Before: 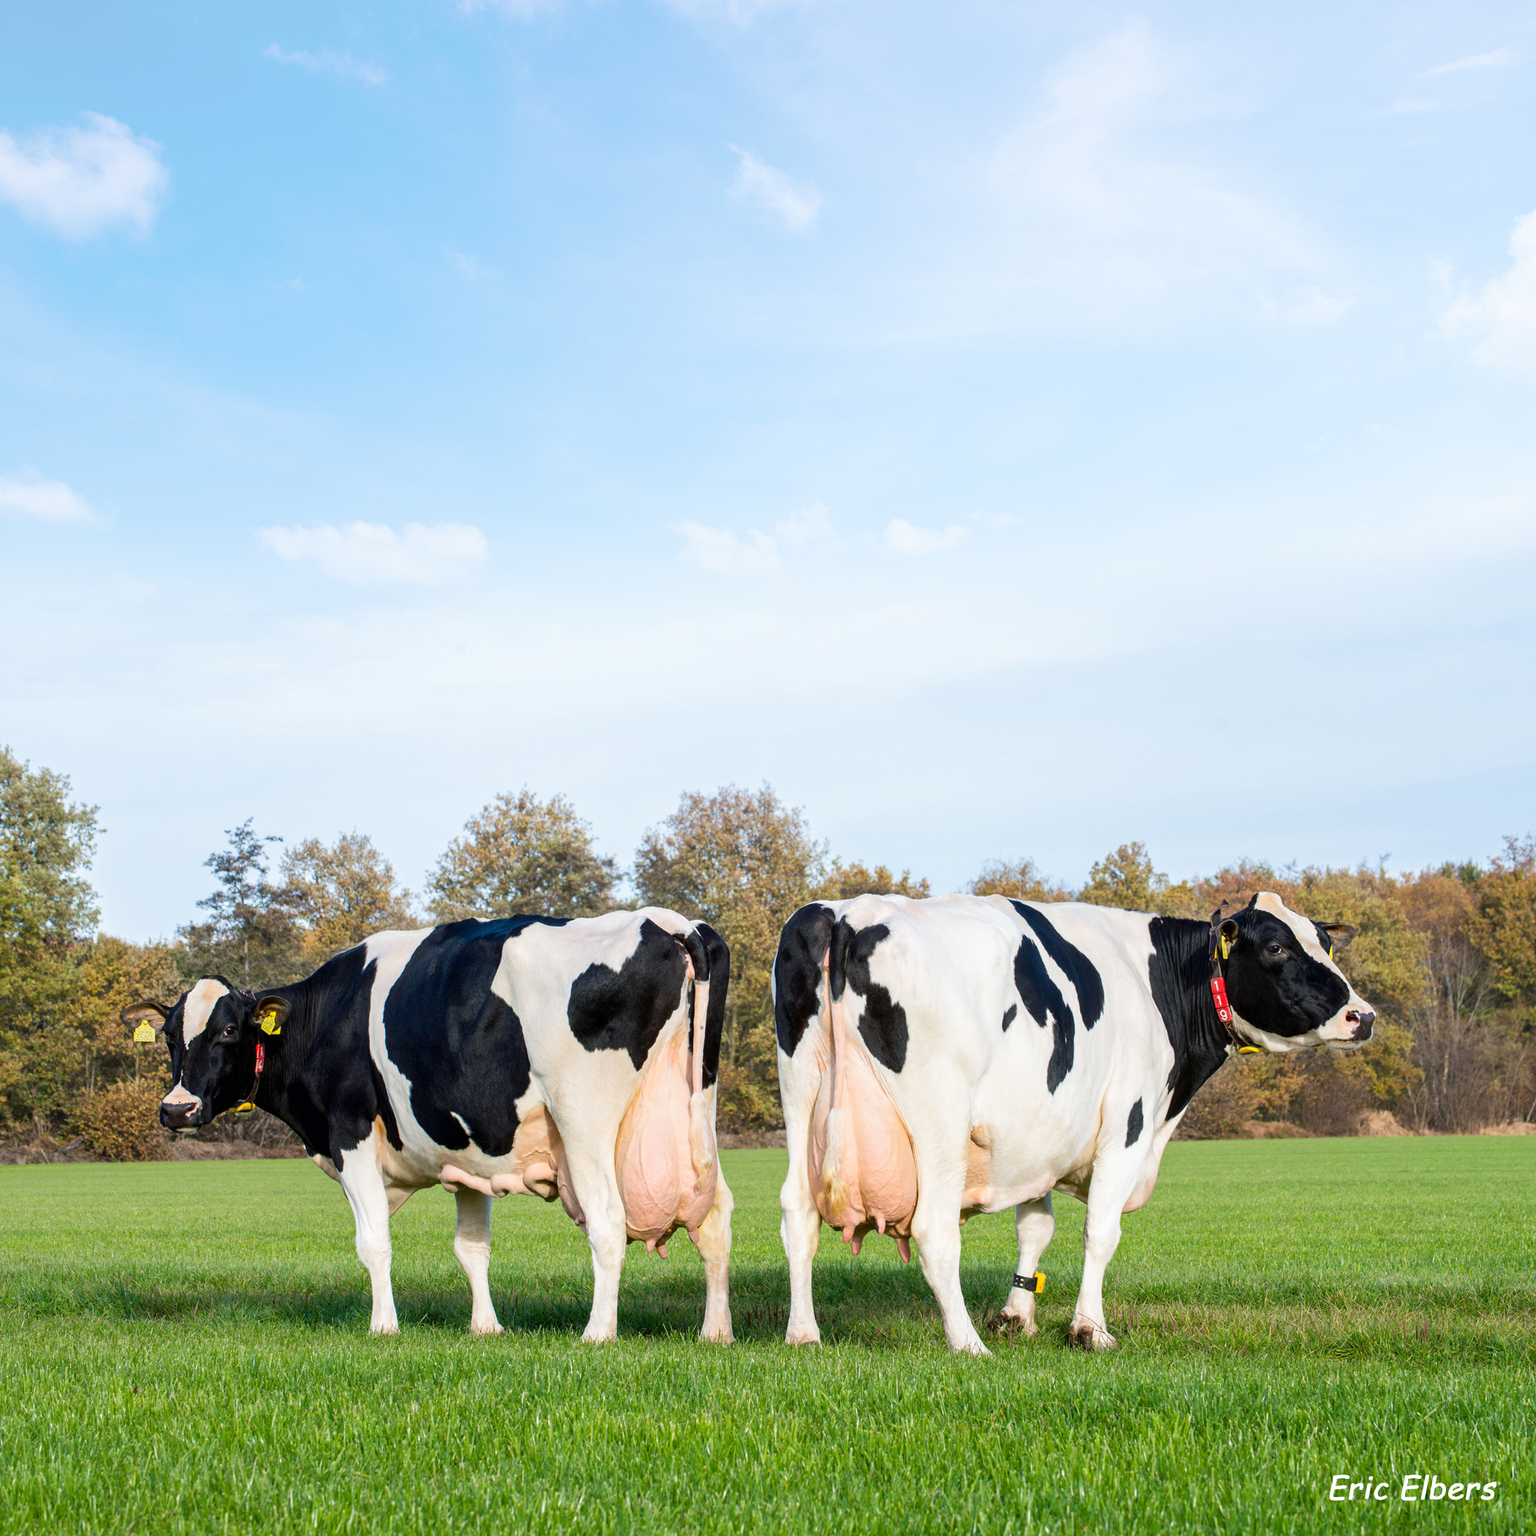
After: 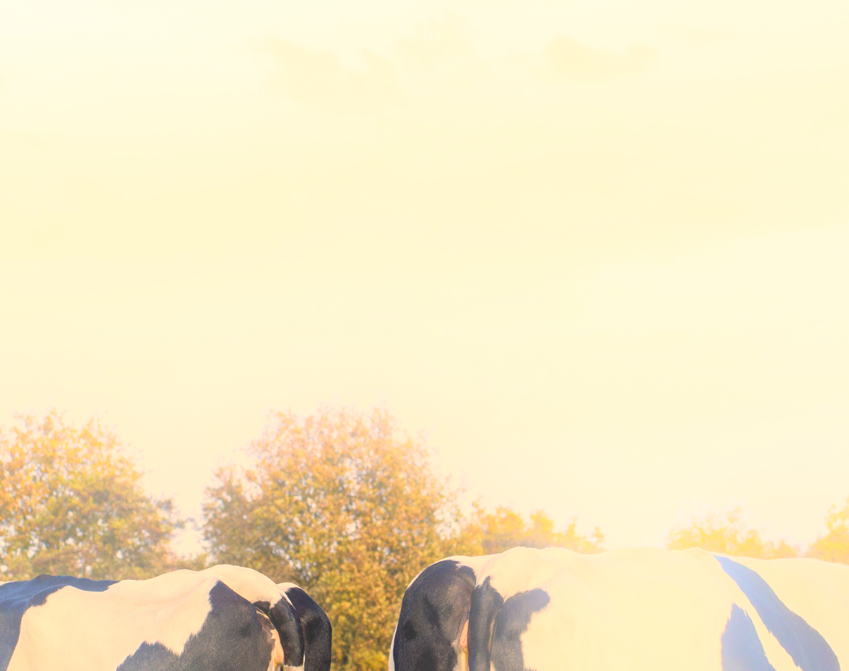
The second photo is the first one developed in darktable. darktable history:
bloom: on, module defaults
crop: left 31.751%, top 32.172%, right 27.8%, bottom 35.83%
color correction: highlights a* 15, highlights b* 31.55
